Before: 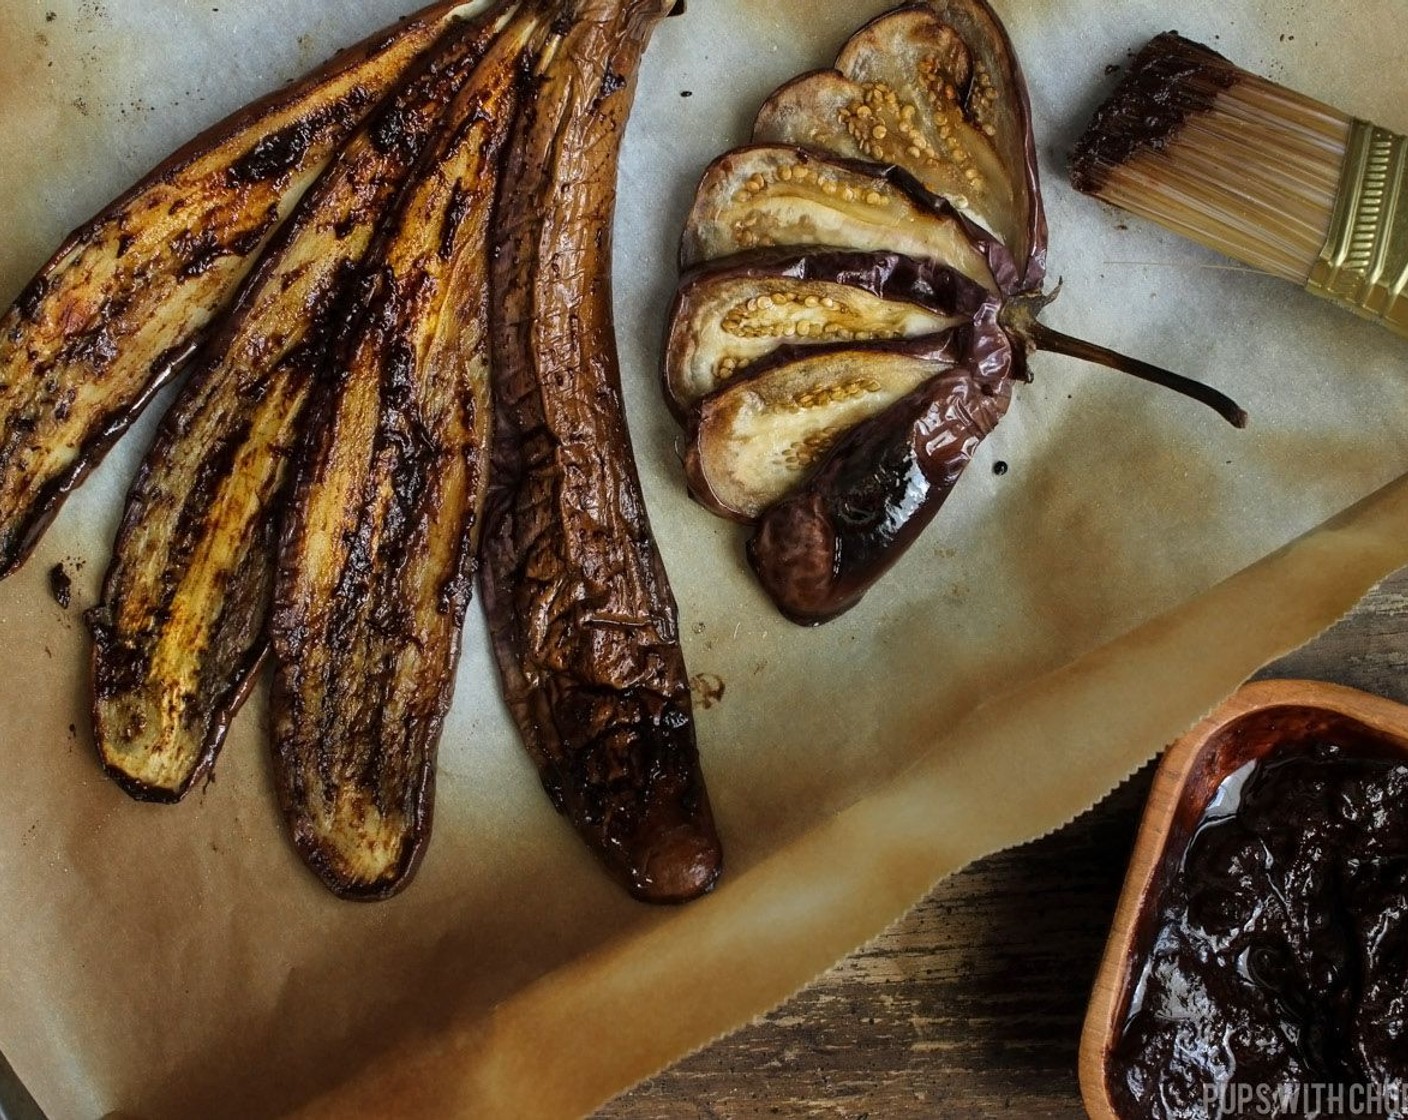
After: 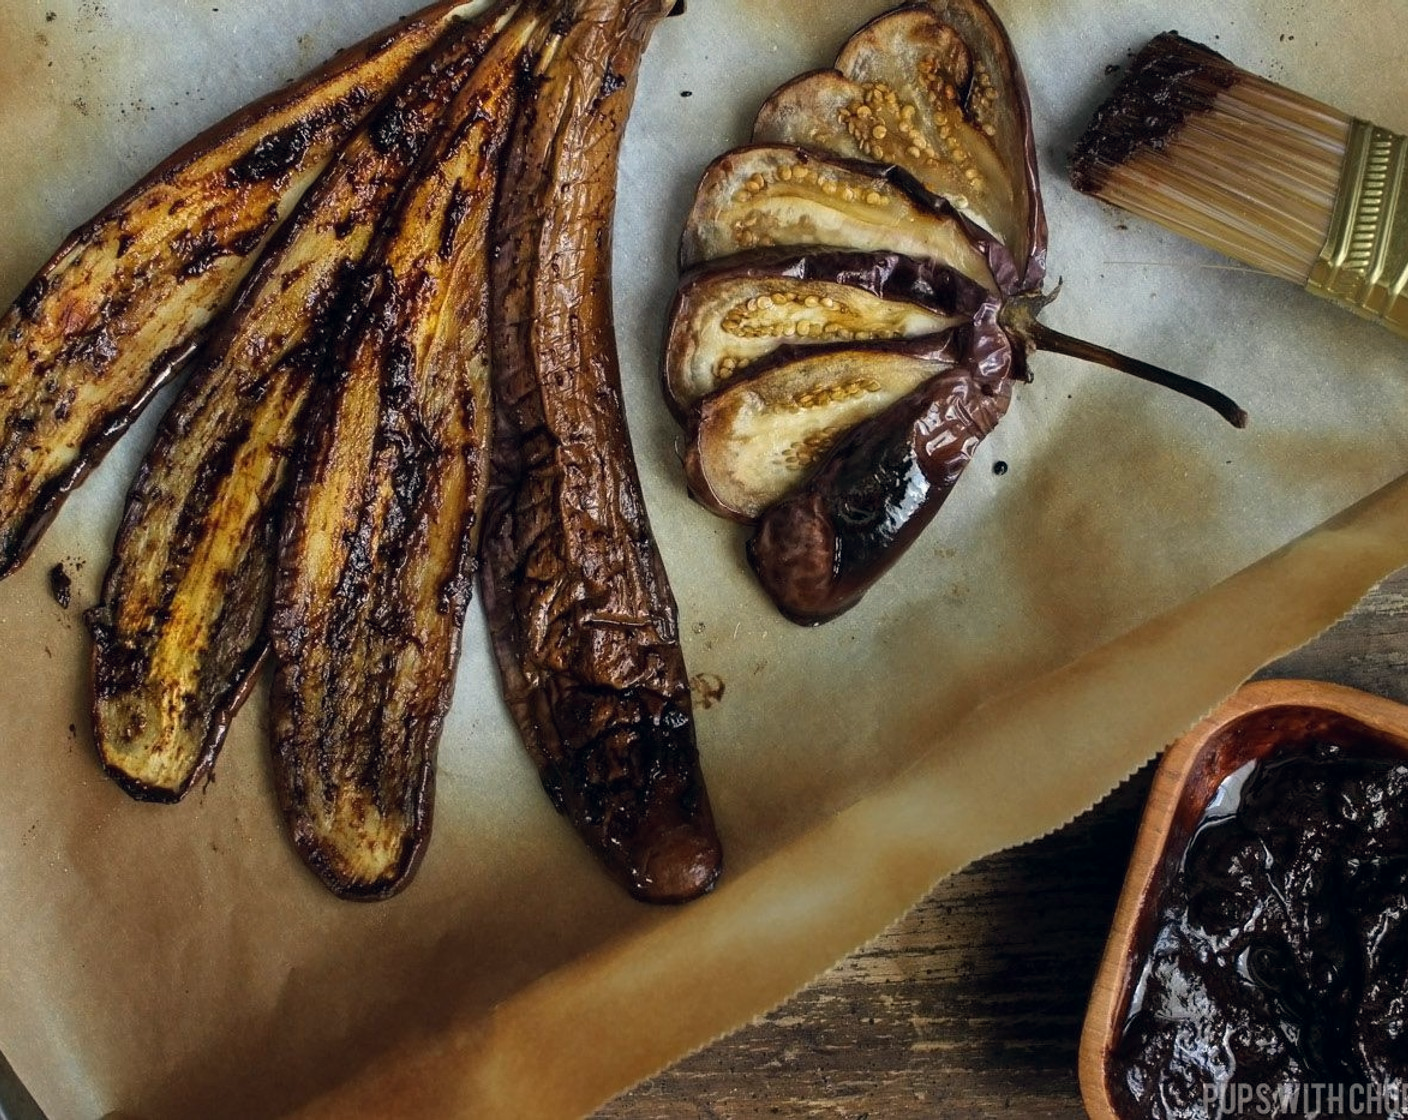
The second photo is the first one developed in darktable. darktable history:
color correction: highlights a* 0.385, highlights b* 2.71, shadows a* -1.36, shadows b* -4.32
